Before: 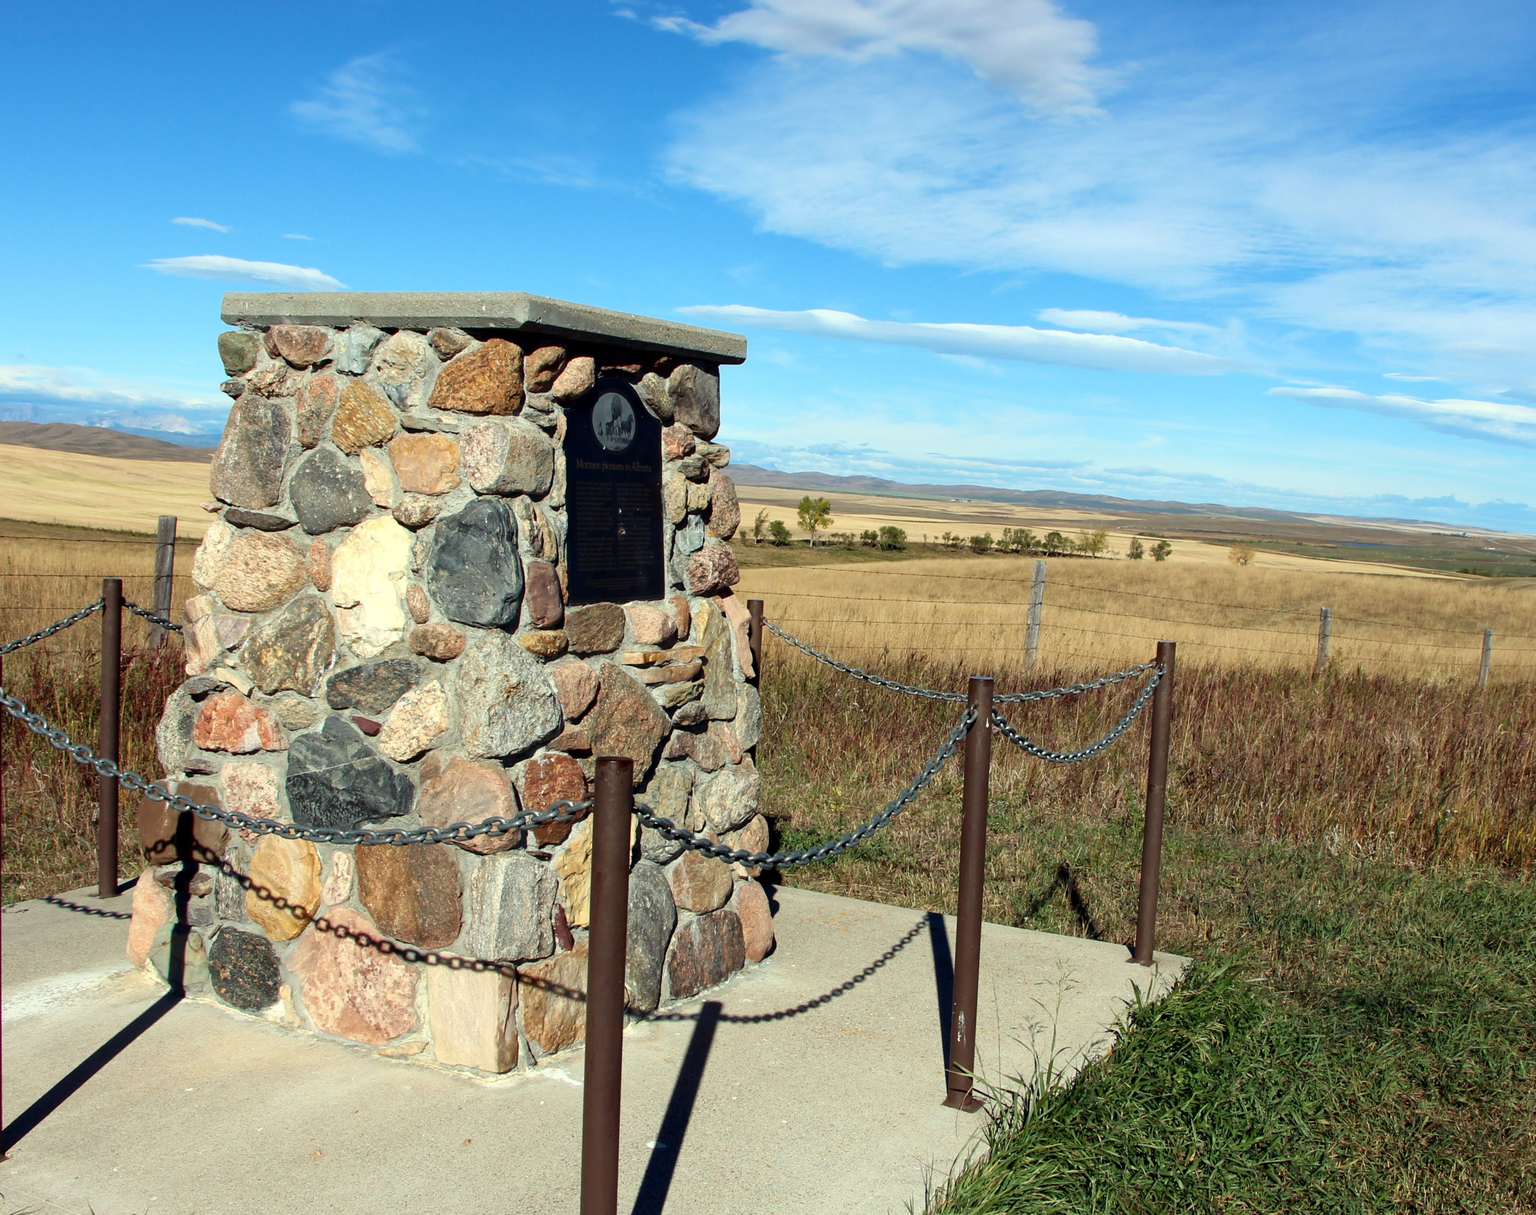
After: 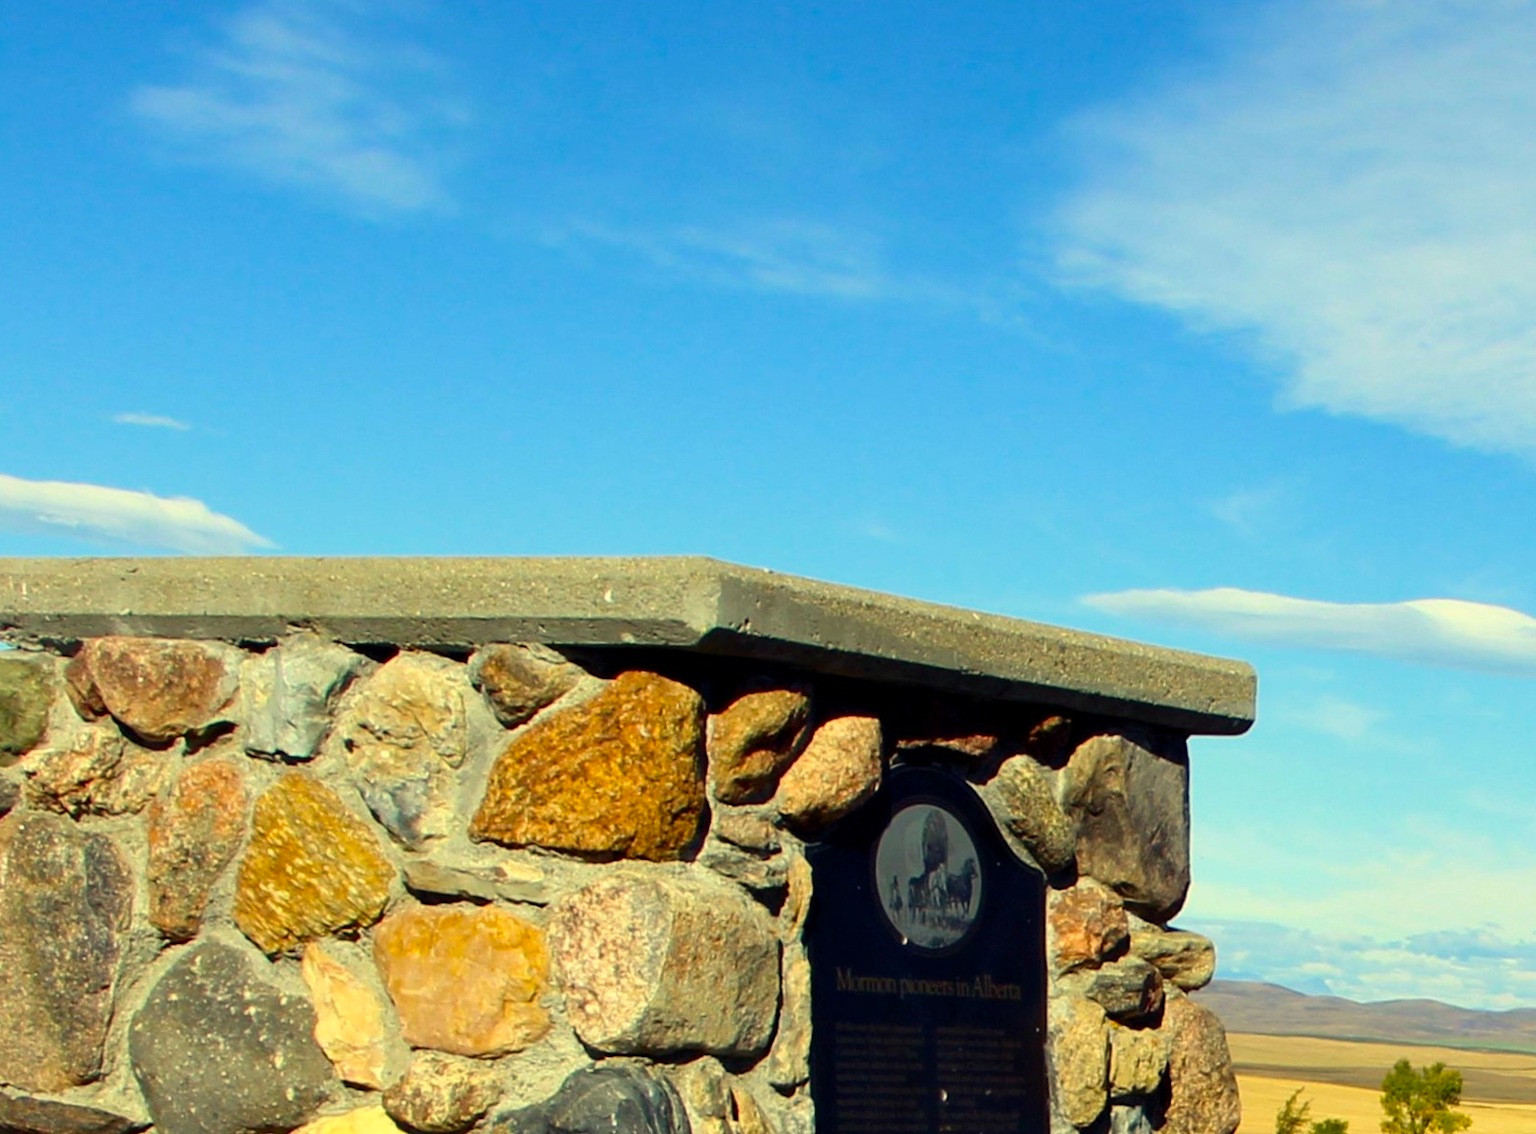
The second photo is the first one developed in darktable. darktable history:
crop: left 15.452%, top 5.459%, right 43.956%, bottom 56.62%
color correction: highlights a* 2.72, highlights b* 22.8
color balance rgb: perceptual saturation grading › global saturation 30%, global vibrance 20%
